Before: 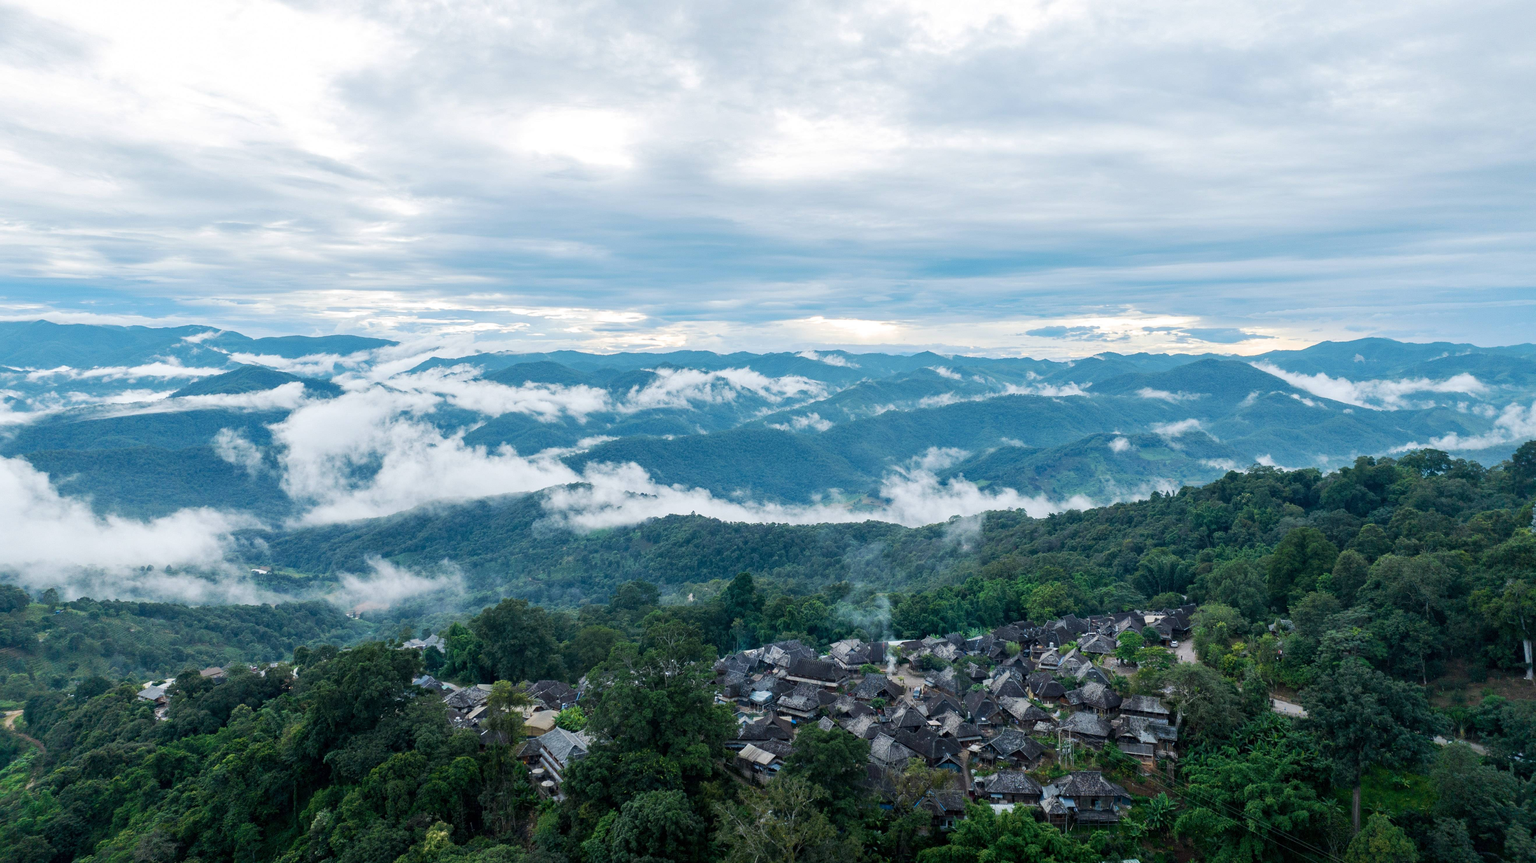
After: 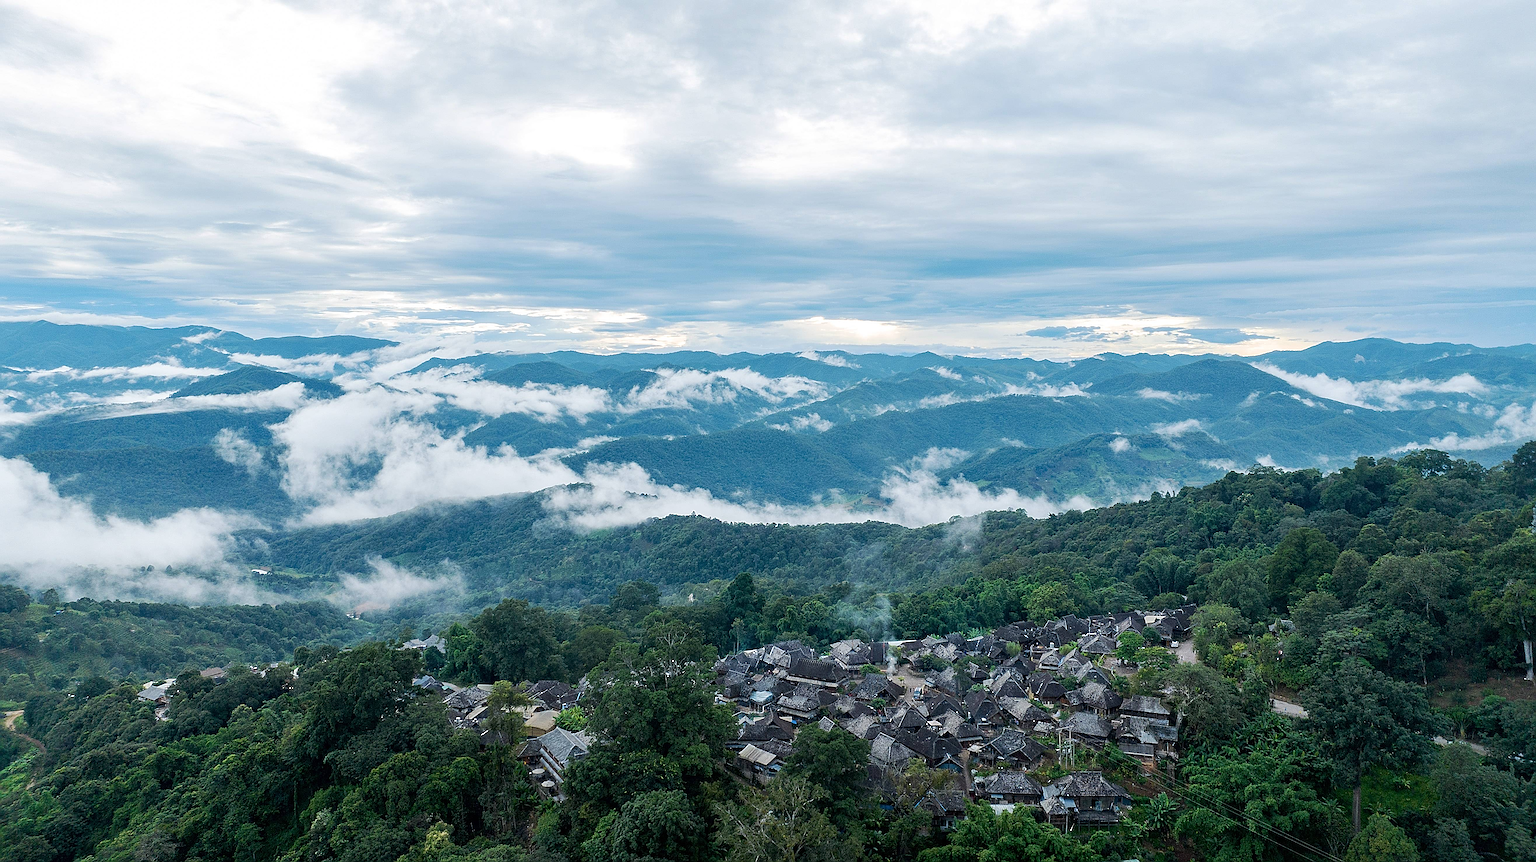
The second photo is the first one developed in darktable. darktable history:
sharpen: amount 1.852
